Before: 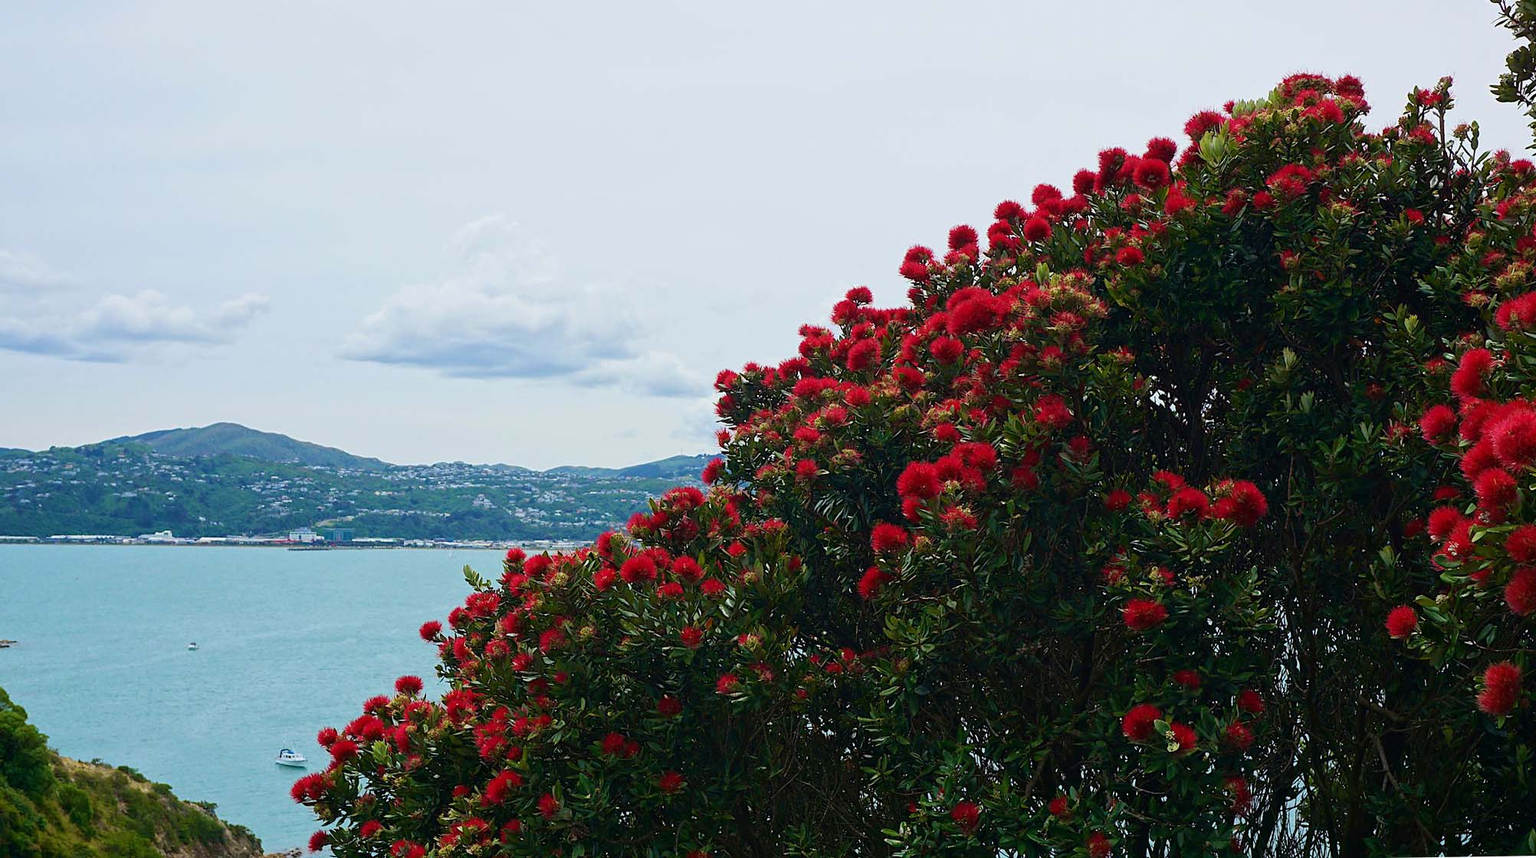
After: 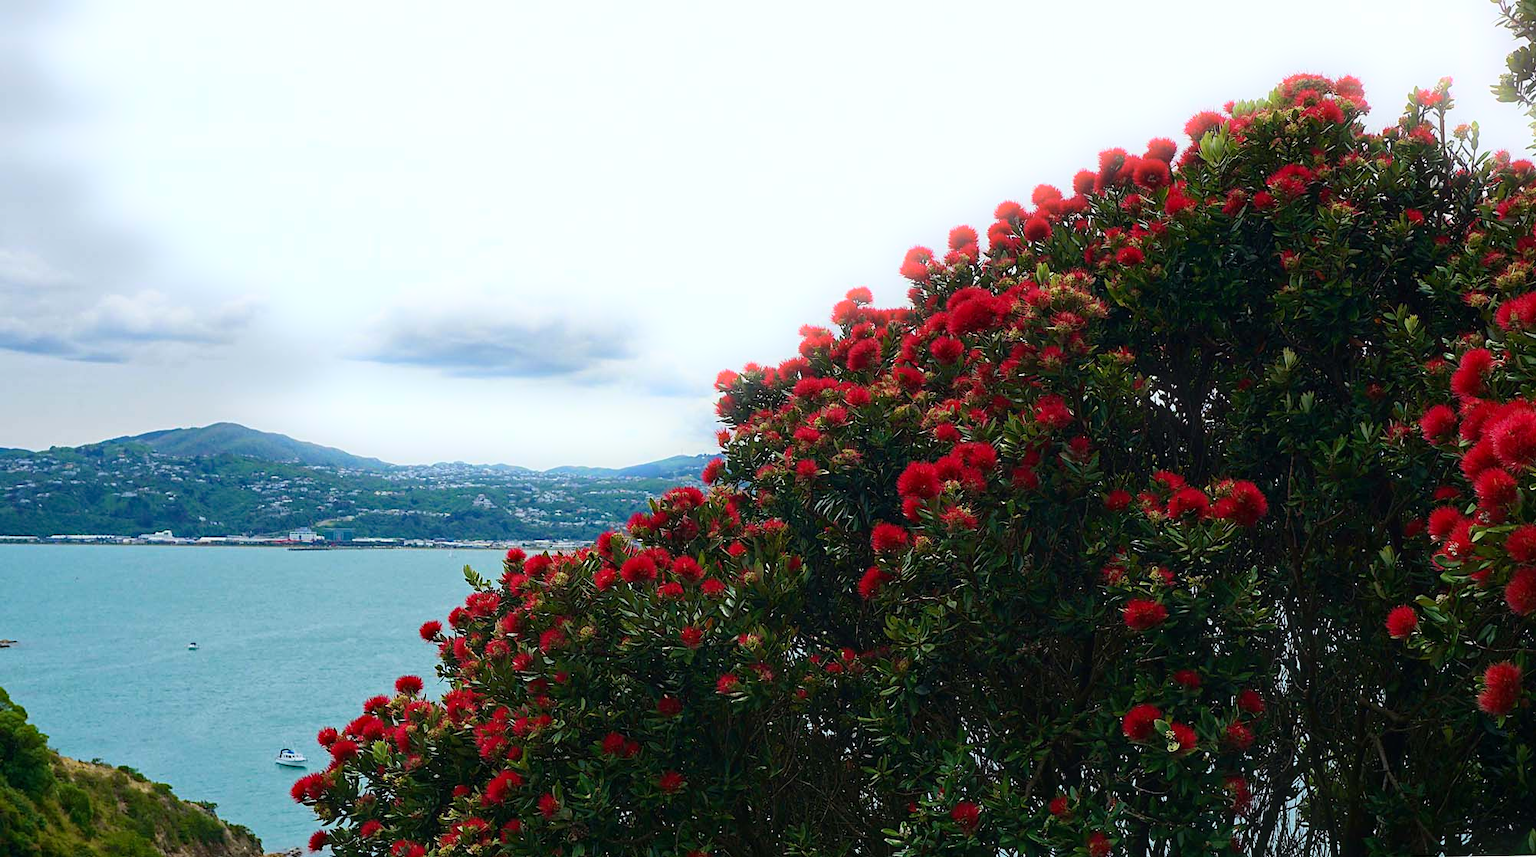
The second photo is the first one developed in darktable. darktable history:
bloom: size 5%, threshold 95%, strength 15%
haze removal: strength 0.29, distance 0.25, compatibility mode true, adaptive false
